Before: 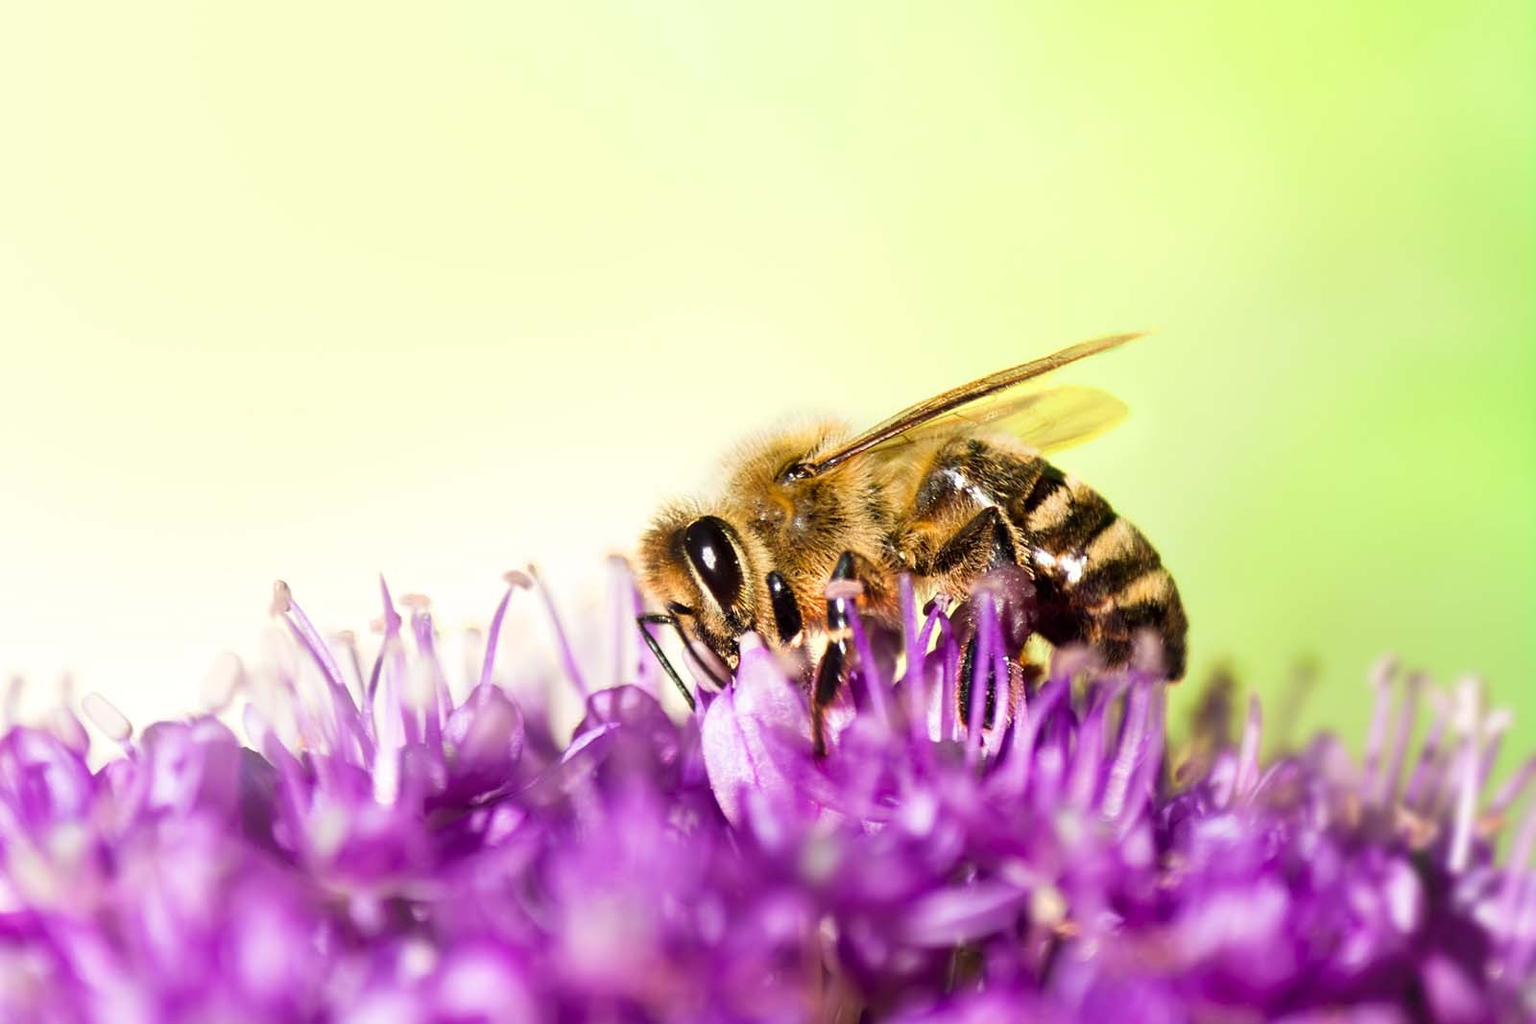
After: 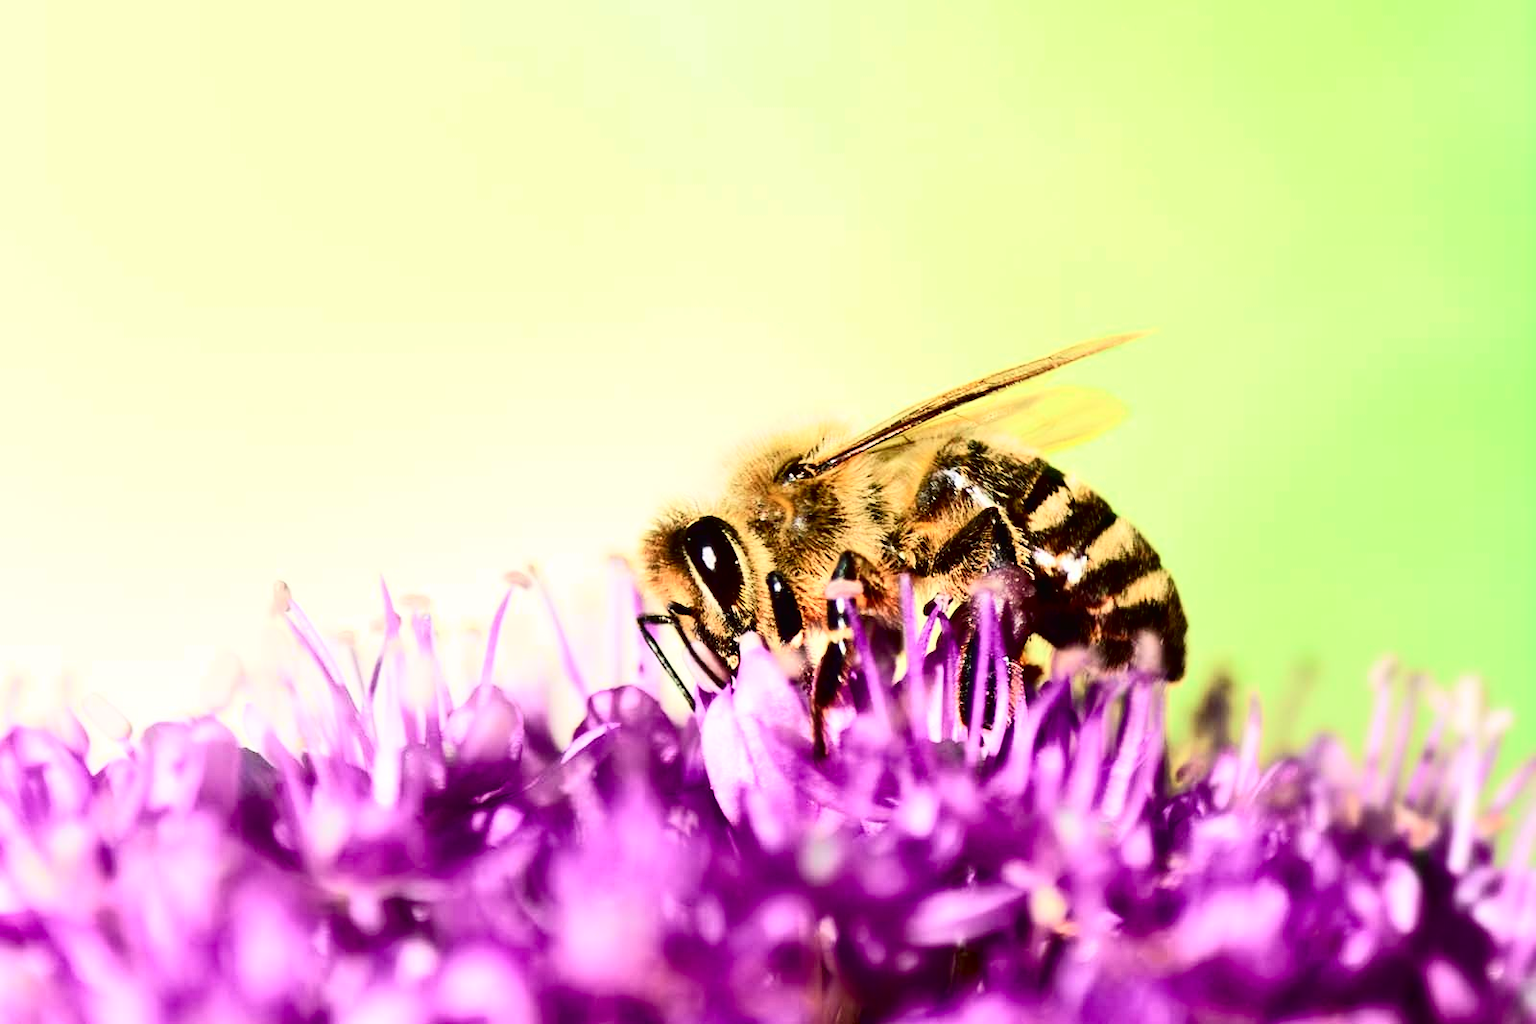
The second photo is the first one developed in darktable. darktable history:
tone curve: curves: ch0 [(0, 0.013) (0.054, 0.018) (0.205, 0.191) (0.289, 0.292) (0.39, 0.424) (0.493, 0.551) (0.666, 0.743) (0.795, 0.841) (1, 0.998)]; ch1 [(0, 0) (0.385, 0.343) (0.439, 0.415) (0.494, 0.495) (0.501, 0.501) (0.51, 0.509) (0.548, 0.554) (0.586, 0.614) (0.66, 0.706) (0.783, 0.804) (1, 1)]; ch2 [(0, 0) (0.304, 0.31) (0.403, 0.399) (0.441, 0.428) (0.47, 0.469) (0.498, 0.496) (0.524, 0.538) (0.566, 0.579) (0.633, 0.665) (0.7, 0.711) (1, 1)], color space Lab, independent channels, preserve colors none
contrast brightness saturation: contrast 0.28
